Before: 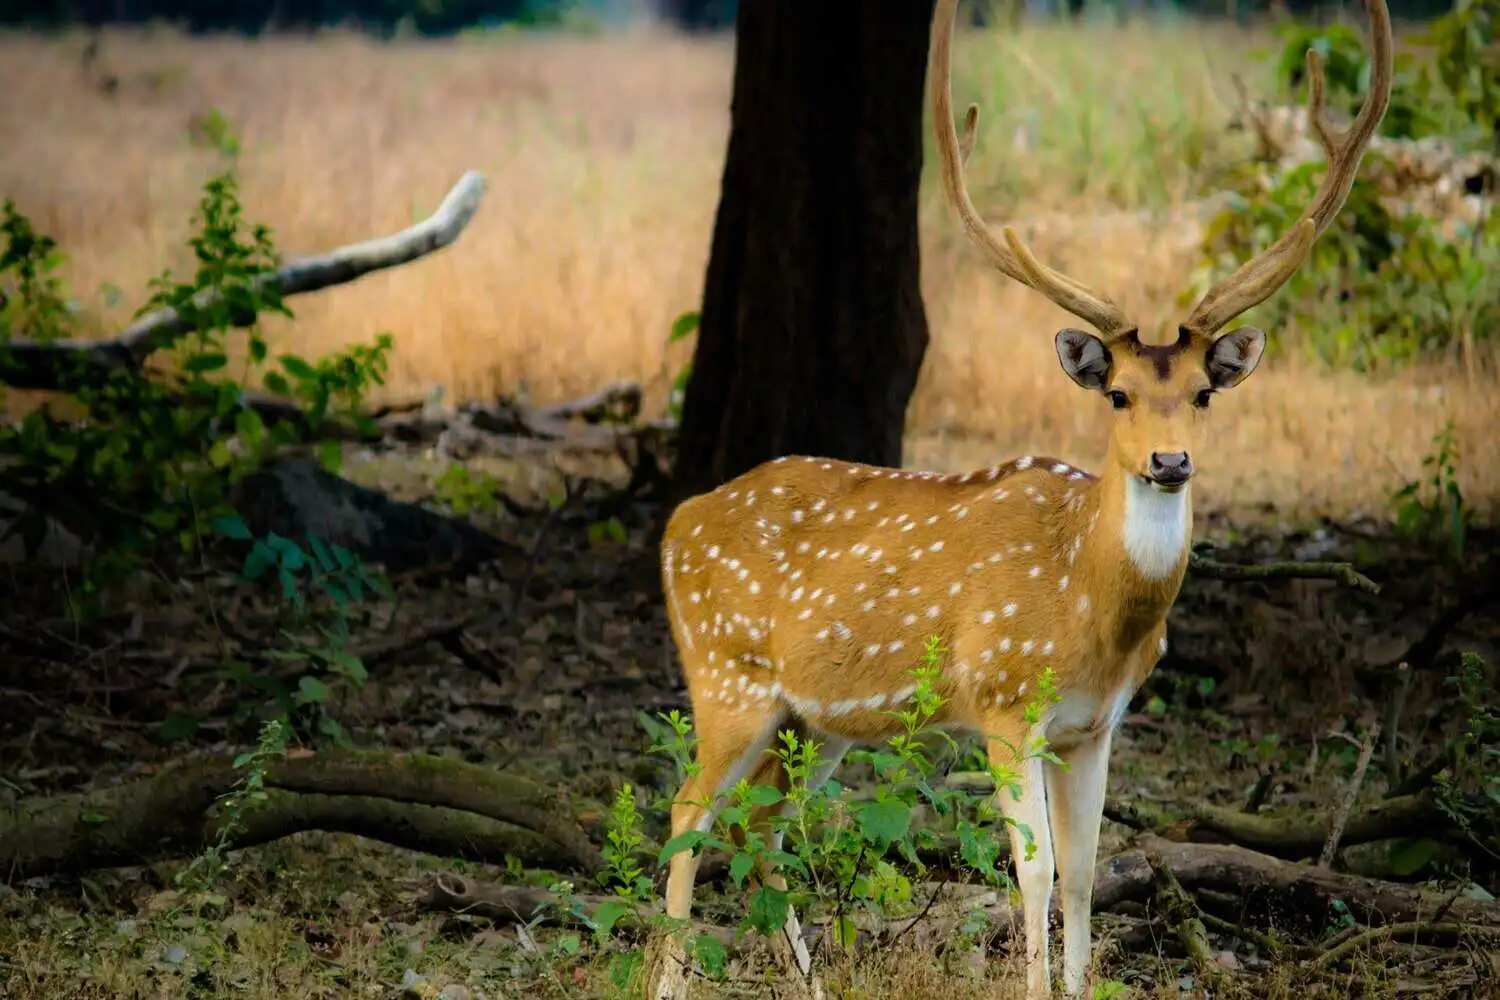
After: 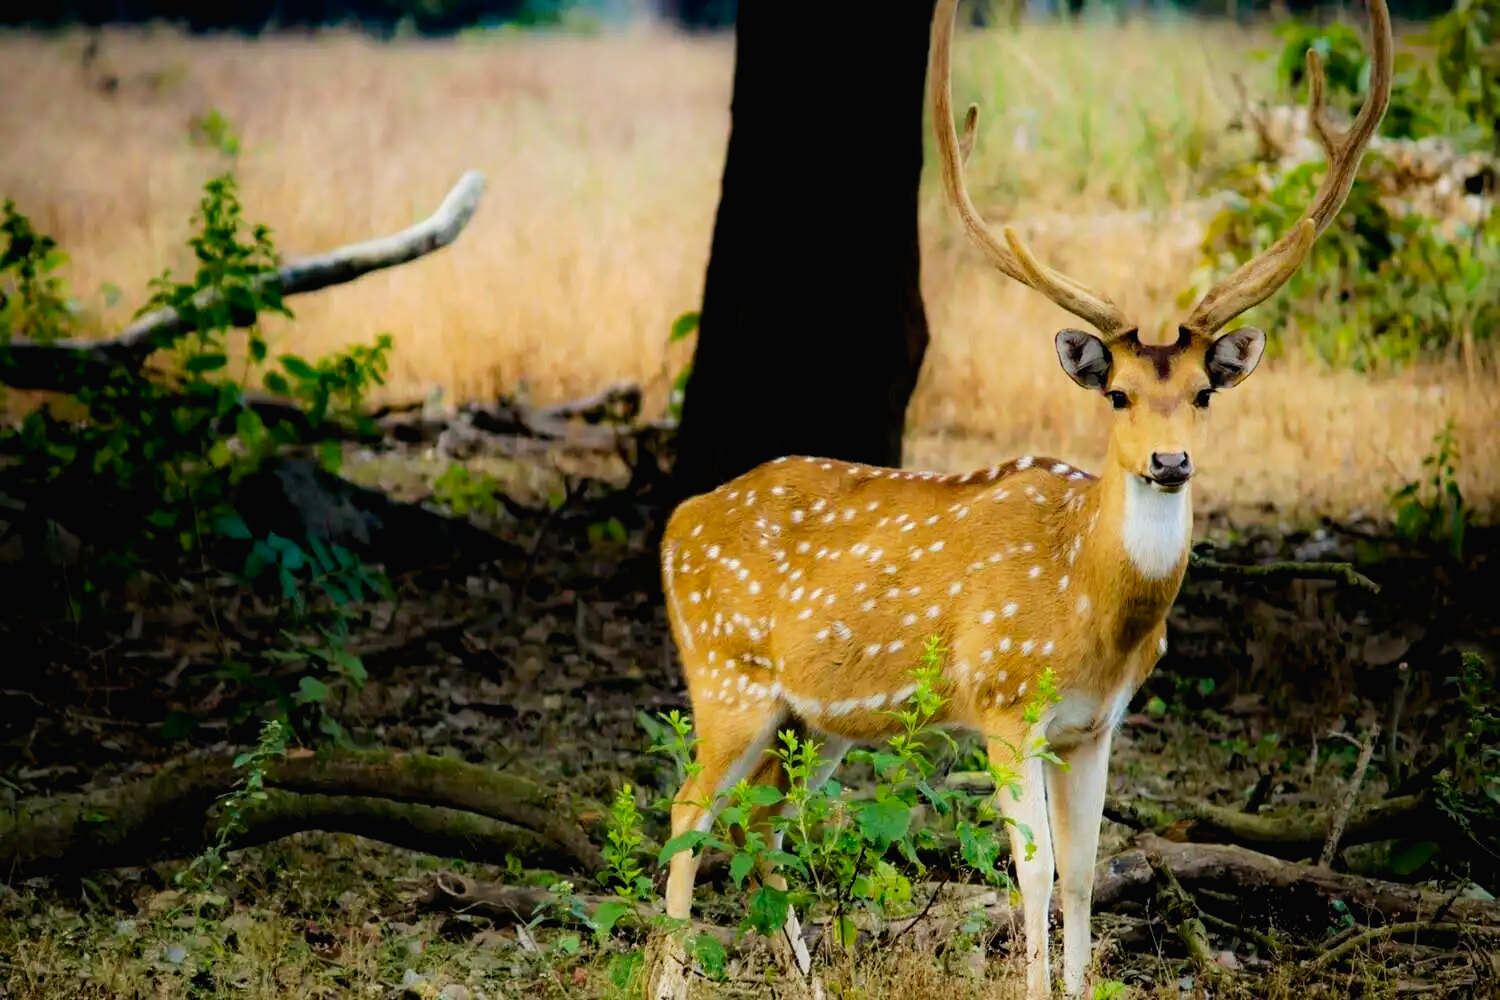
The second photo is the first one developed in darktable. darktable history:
tone curve: curves: ch0 [(0, 0.013) (0.054, 0.018) (0.205, 0.191) (0.289, 0.292) (0.39, 0.424) (0.493, 0.551) (0.666, 0.743) (0.795, 0.841) (1, 0.998)]; ch1 [(0, 0) (0.385, 0.343) (0.439, 0.415) (0.494, 0.495) (0.501, 0.501) (0.51, 0.509) (0.54, 0.552) (0.586, 0.614) (0.66, 0.706) (0.783, 0.804) (1, 1)]; ch2 [(0, 0) (0.32, 0.281) (0.403, 0.399) (0.441, 0.428) (0.47, 0.469) (0.498, 0.496) (0.524, 0.538) (0.566, 0.579) (0.633, 0.665) (0.7, 0.711) (1, 1)], preserve colors none
